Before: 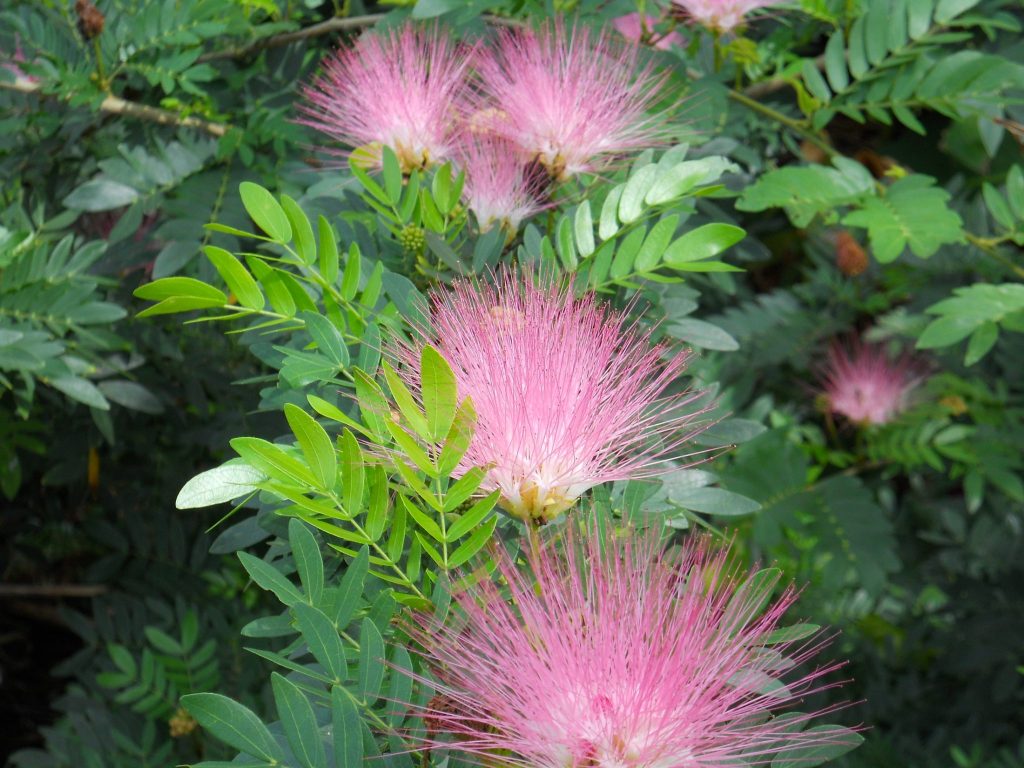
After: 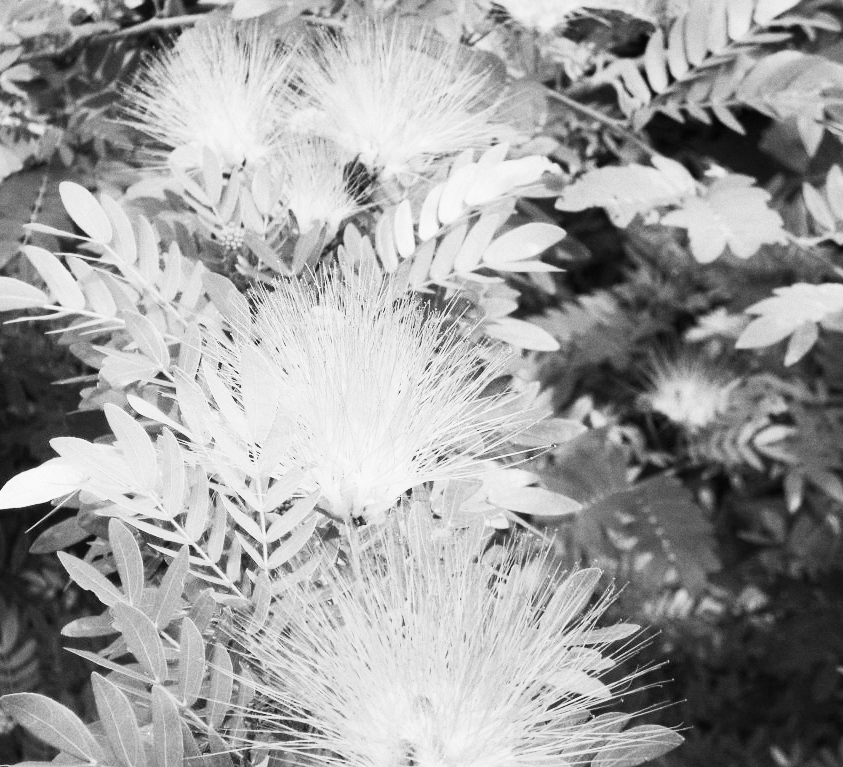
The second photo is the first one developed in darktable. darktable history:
grain: coarseness 0.09 ISO
filmic rgb: black relative exposure -7.65 EV, white relative exposure 4.56 EV, hardness 3.61
crop: left 17.582%, bottom 0.031%
color balance rgb: perceptual saturation grading › global saturation 25%, perceptual brilliance grading › mid-tones 10%, perceptual brilliance grading › shadows 15%, global vibrance 20%
contrast brightness saturation: contrast 0.53, brightness 0.47, saturation -1
